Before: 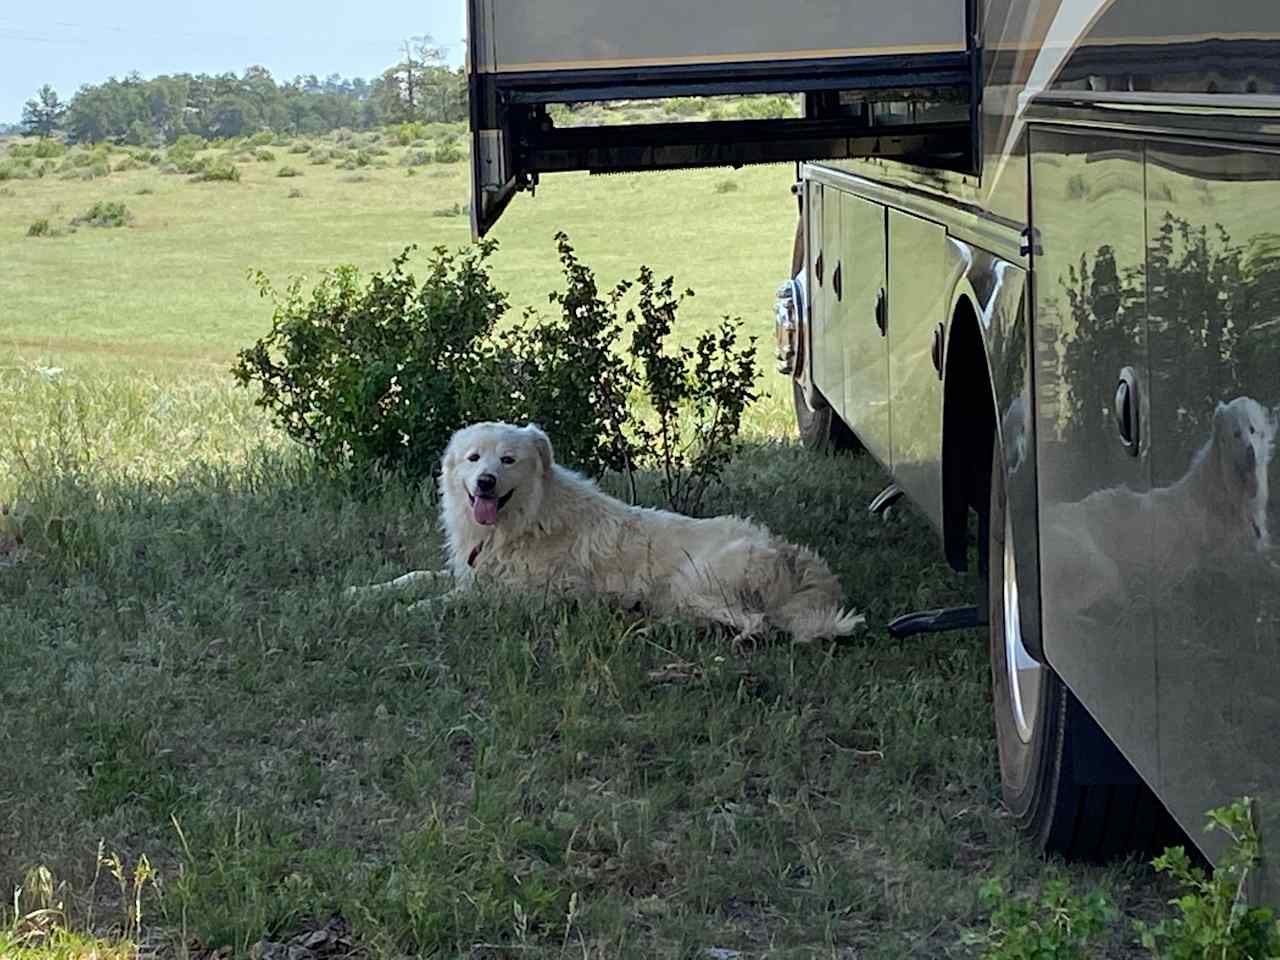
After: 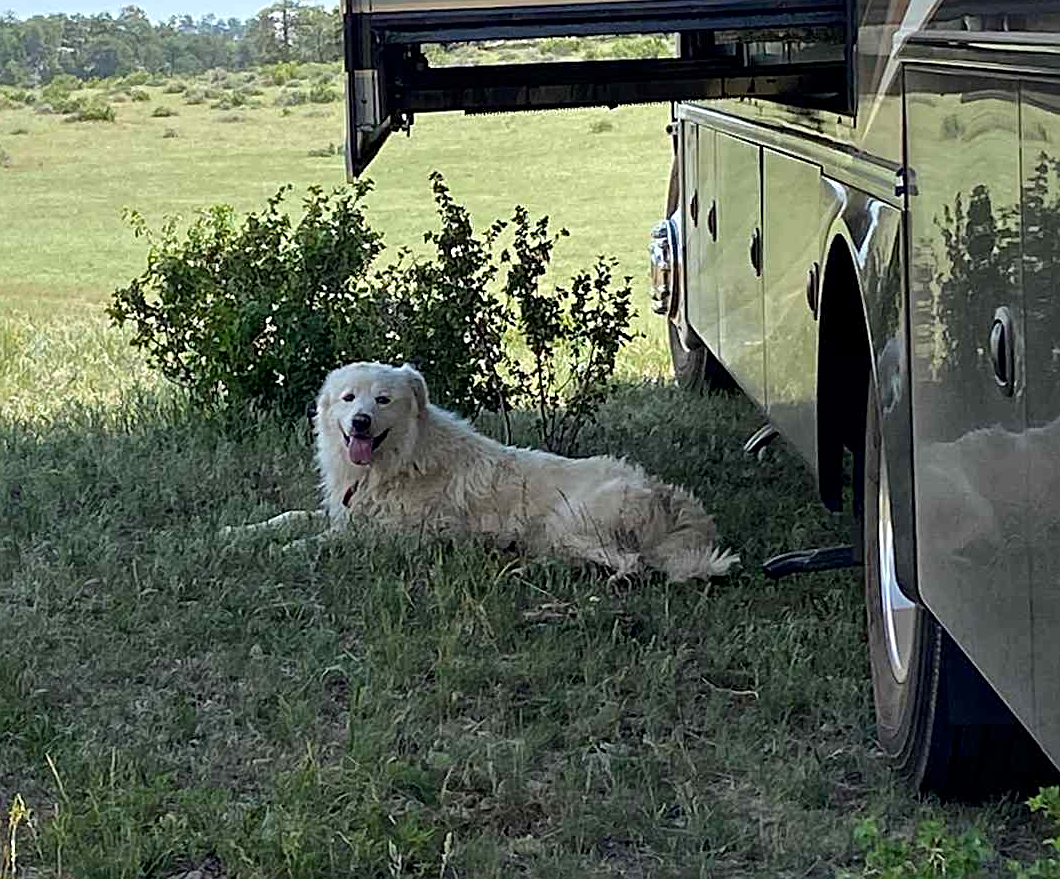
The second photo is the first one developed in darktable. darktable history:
local contrast: mode bilateral grid, contrast 20, coarseness 50, detail 120%, midtone range 0.2
sharpen: on, module defaults
crop: left 9.807%, top 6.259%, right 7.334%, bottom 2.177%
